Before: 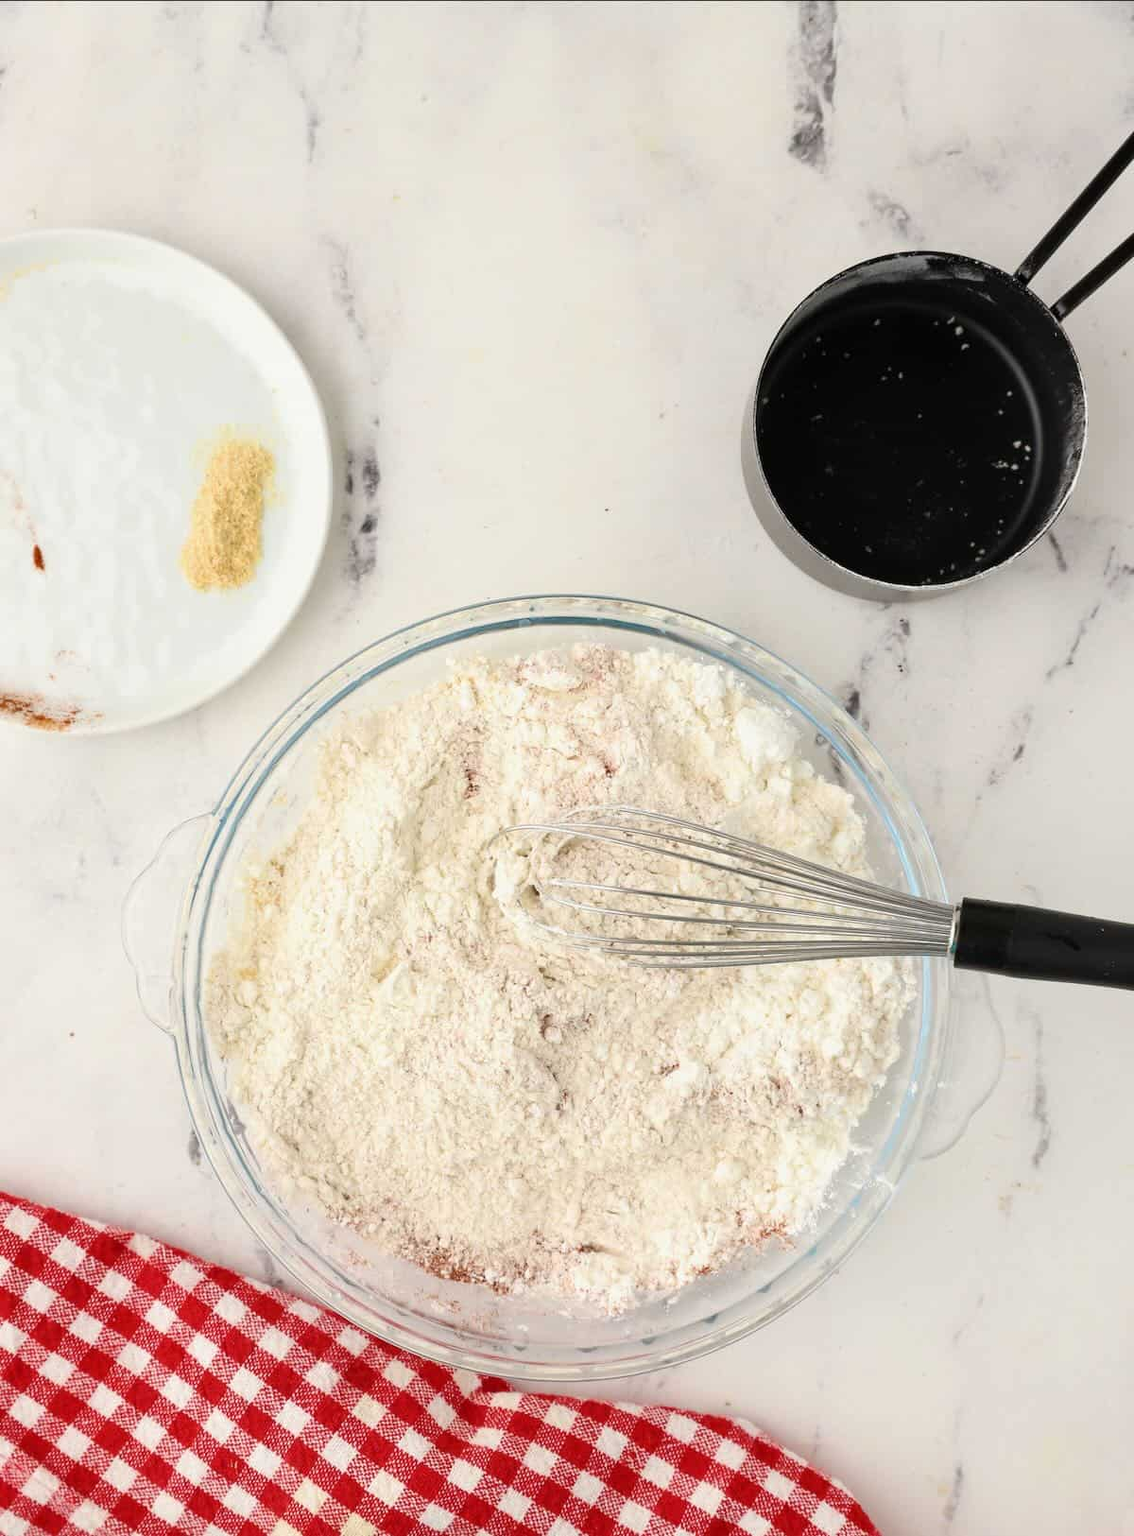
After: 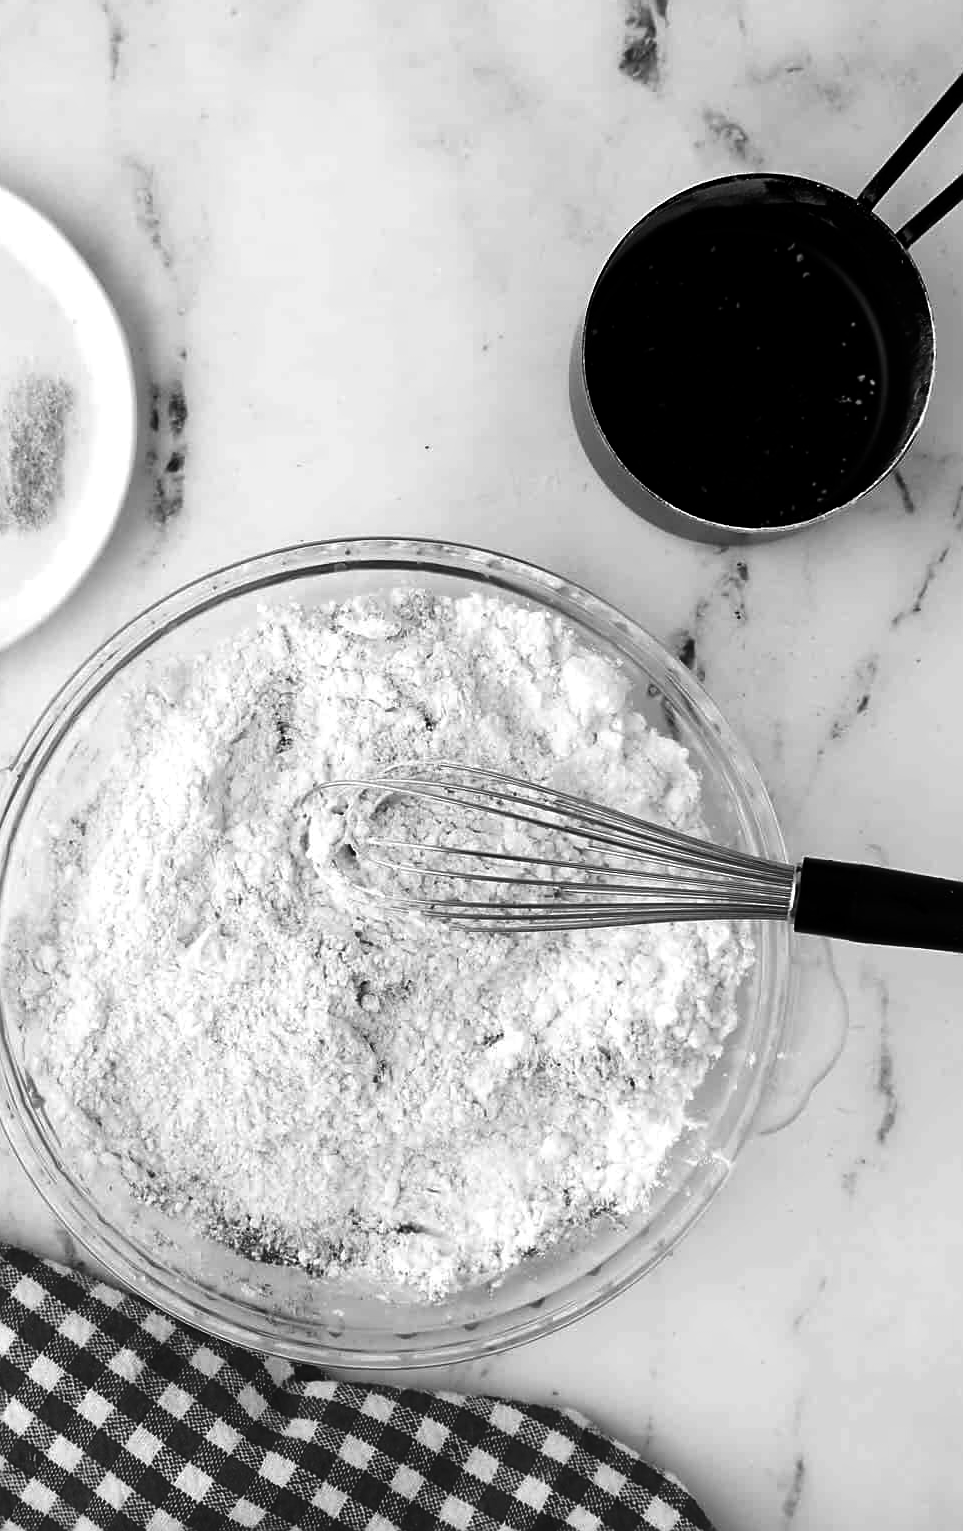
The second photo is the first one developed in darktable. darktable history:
sharpen: on, module defaults
contrast equalizer: octaves 7, y [[0.502, 0.505, 0.512, 0.529, 0.564, 0.588], [0.5 ×6], [0.502, 0.505, 0.512, 0.529, 0.564, 0.588], [0, 0.001, 0.001, 0.004, 0.008, 0.011], [0, 0.001, 0.001, 0.004, 0.008, 0.011]], mix -1
exposure: exposure 0.191 EV, compensate highlight preservation false
white balance: red 0.984, blue 1.059
crop and rotate: left 17.959%, top 5.771%, right 1.742%
contrast brightness saturation: contrast 0.09, brightness -0.59, saturation 0.17
color correction: highlights a* -1.43, highlights b* 10.12, shadows a* 0.395, shadows b* 19.35
monochrome: on, module defaults
